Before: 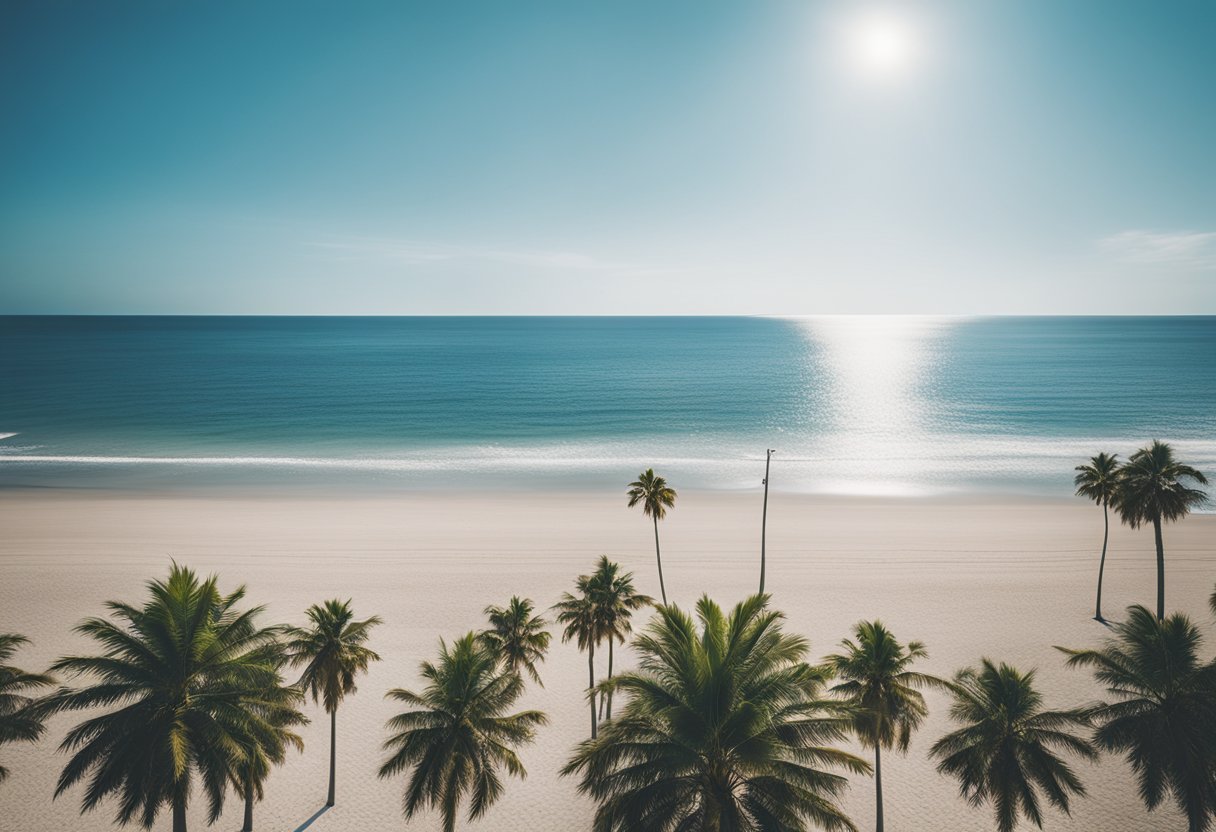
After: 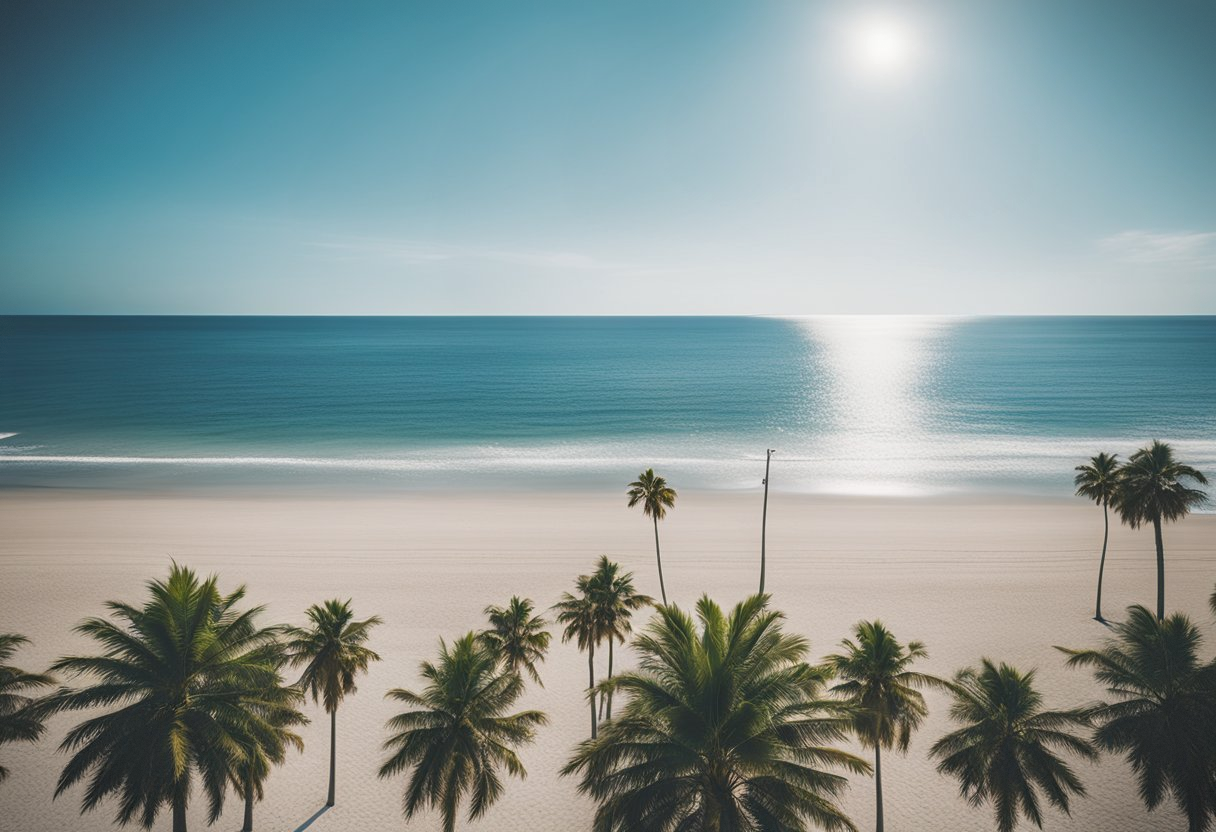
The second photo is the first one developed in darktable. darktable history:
shadows and highlights: shadows 25, highlights -25
vignetting: fall-off start 100%, brightness -0.406, saturation -0.3, width/height ratio 1.324, dithering 8-bit output, unbound false
